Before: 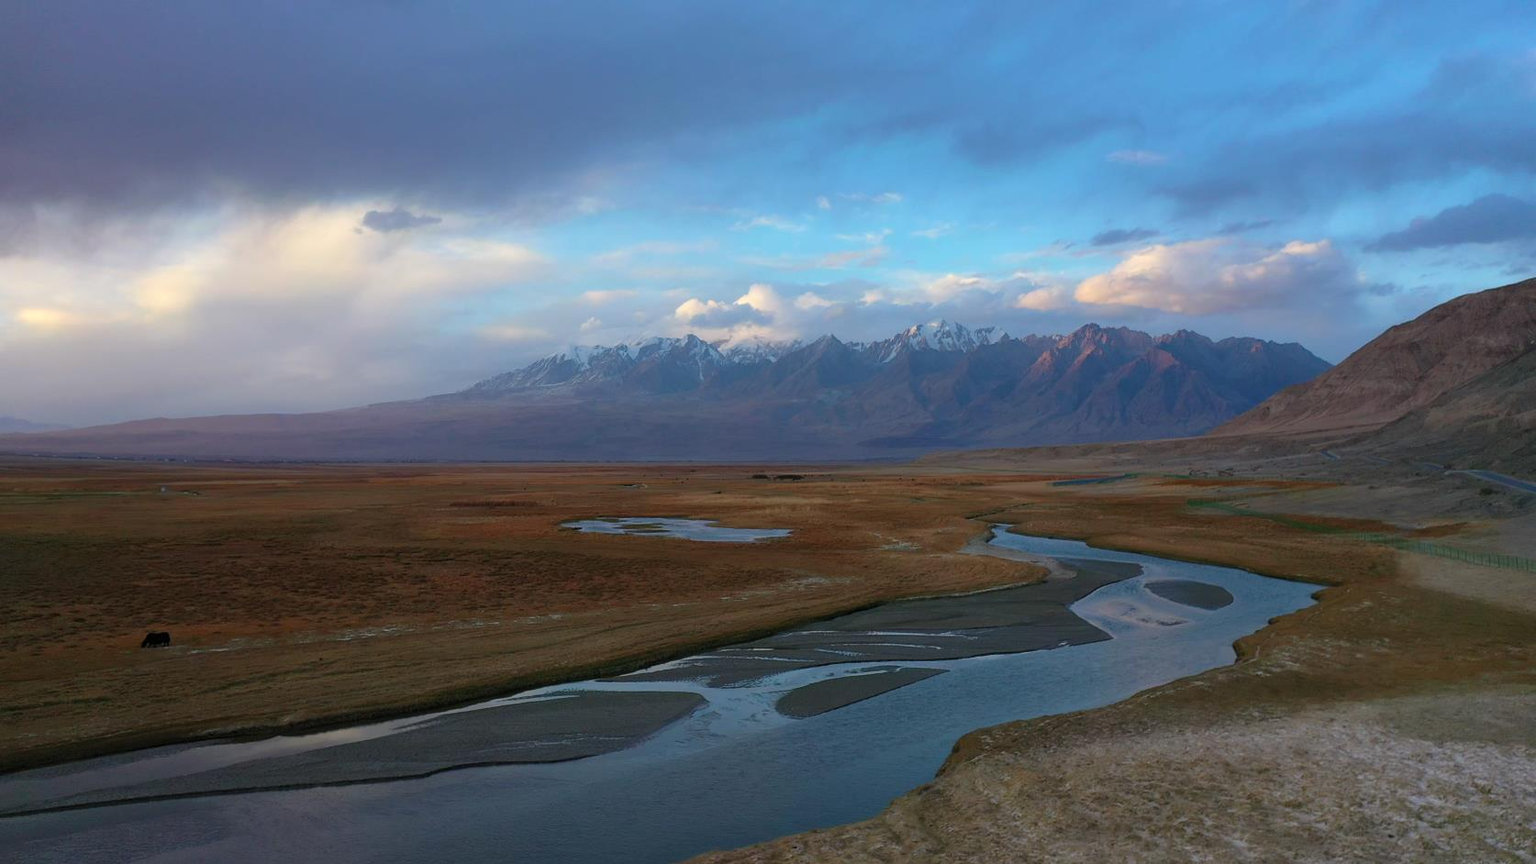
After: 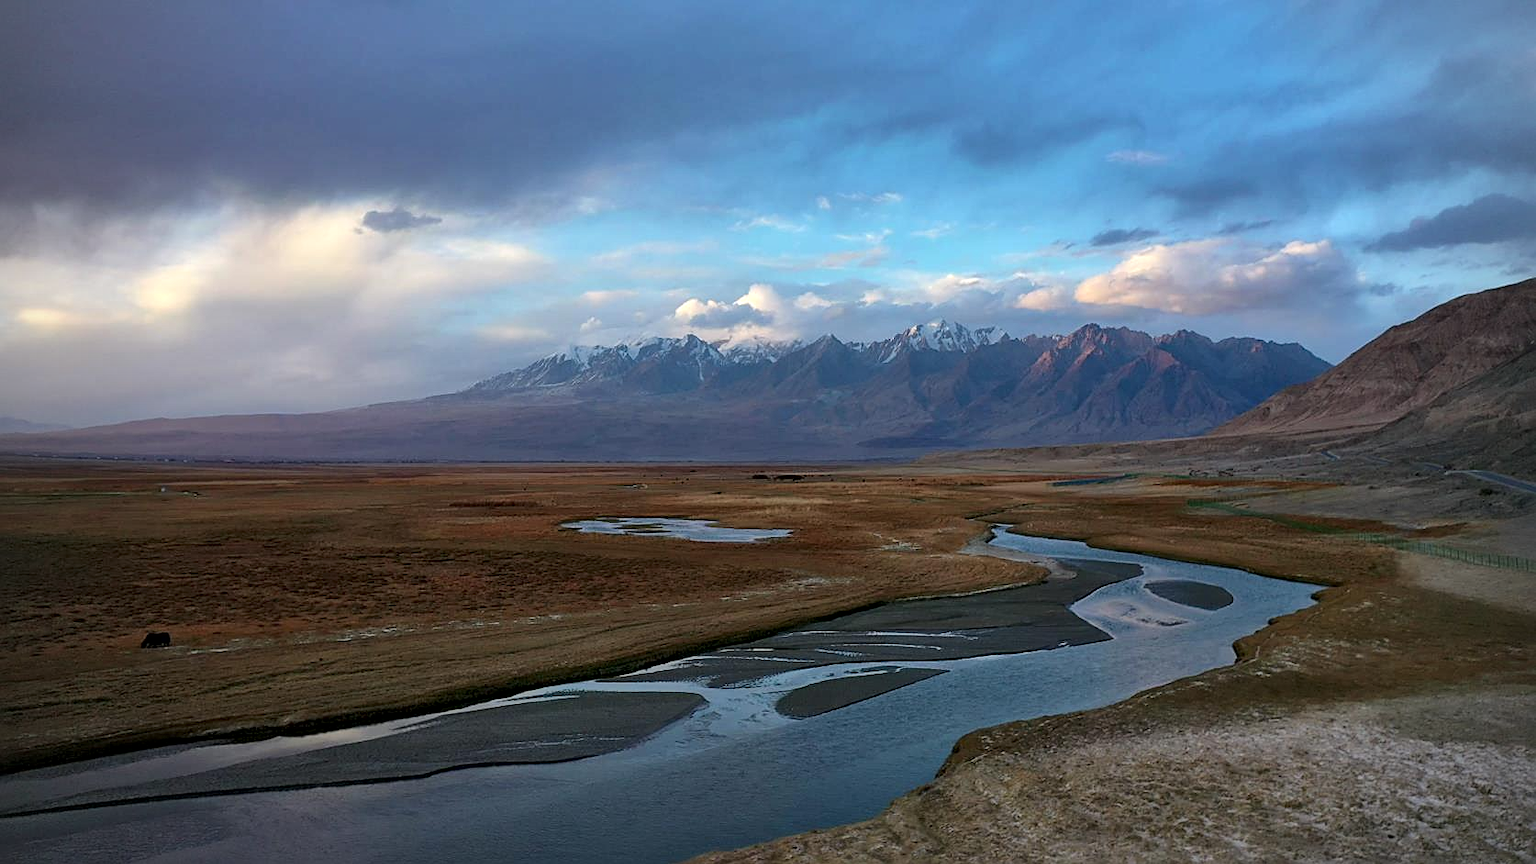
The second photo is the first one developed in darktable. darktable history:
sharpen: on, module defaults
vignetting: on, module defaults
local contrast: mode bilateral grid, contrast 24, coarseness 46, detail 151%, midtone range 0.2
